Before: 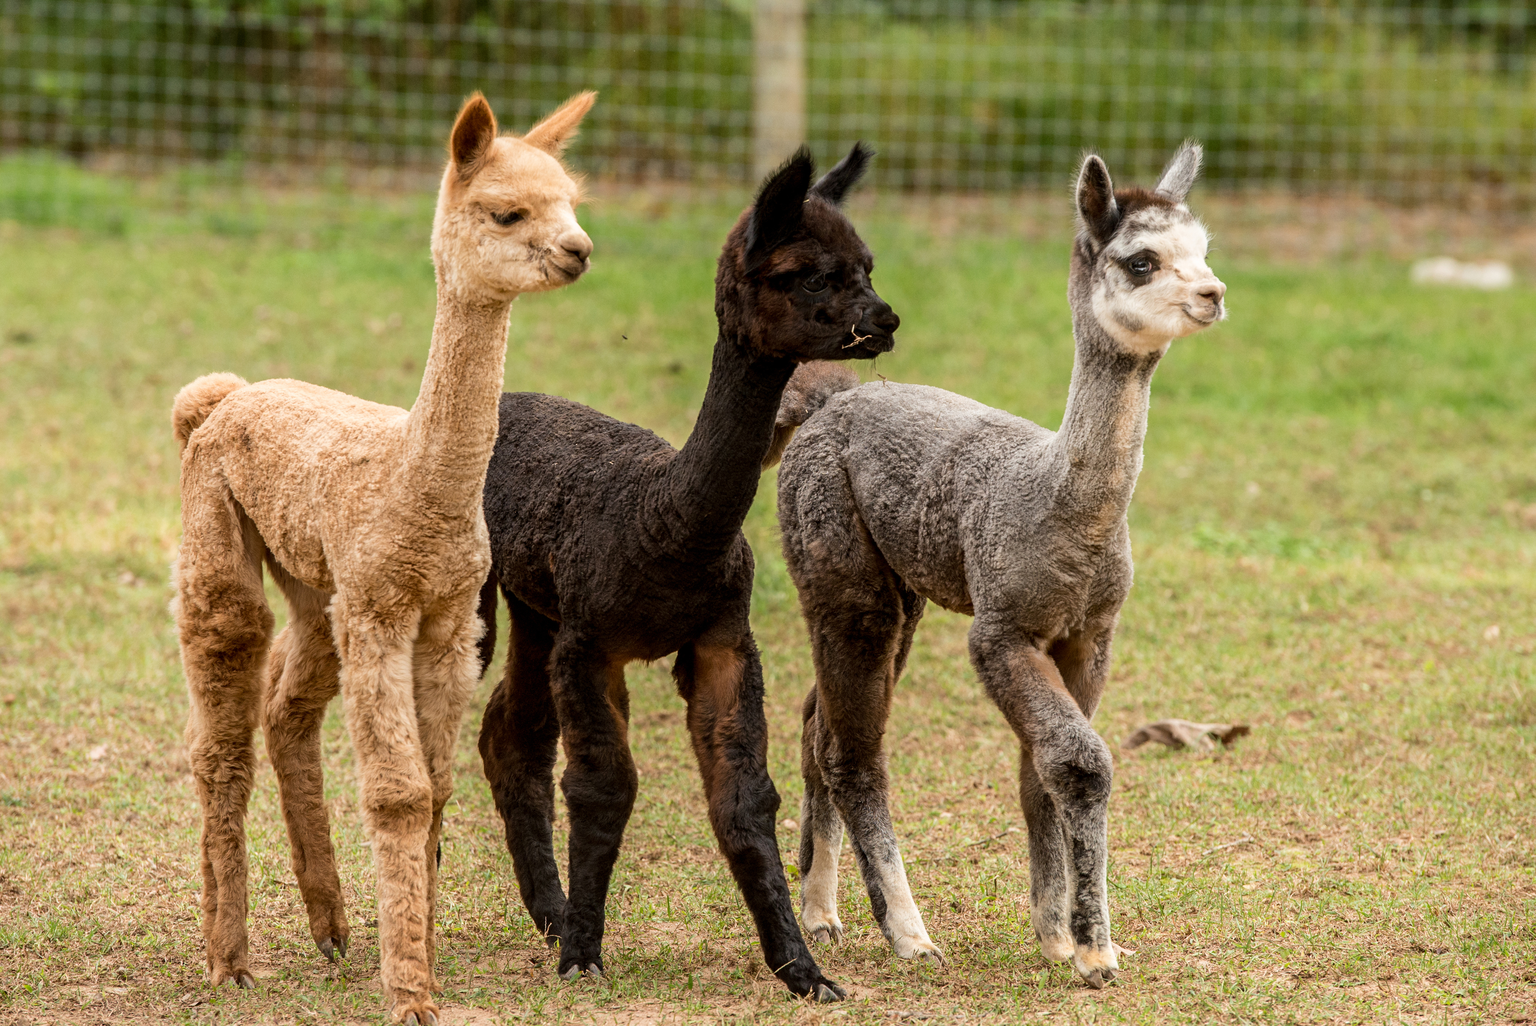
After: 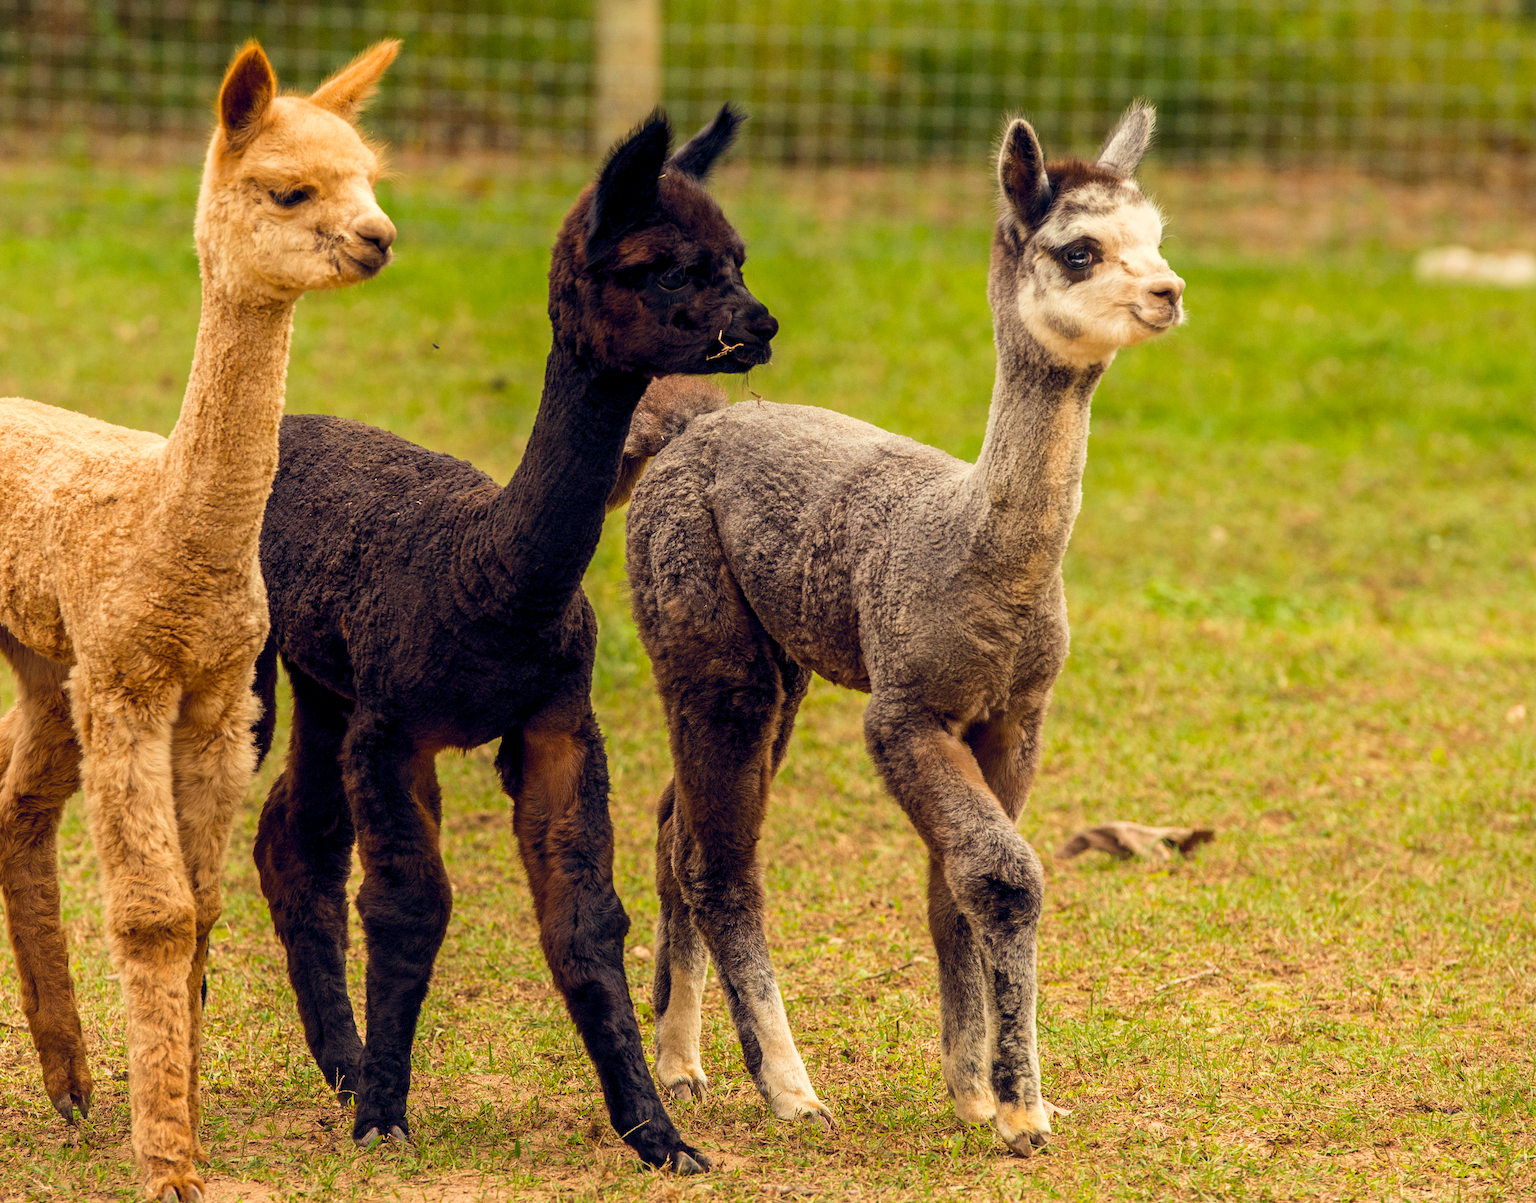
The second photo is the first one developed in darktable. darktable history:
color balance rgb: power › luminance -3.96%, power › chroma 0.588%, power › hue 37.97°, highlights gain › chroma 3.037%, highlights gain › hue 78.74°, global offset › chroma 0.158%, global offset › hue 253.97°, perceptual saturation grading › global saturation 25.369%, global vibrance 20%
velvia: on, module defaults
crop and rotate: left 17.92%, top 5.825%, right 1.804%
